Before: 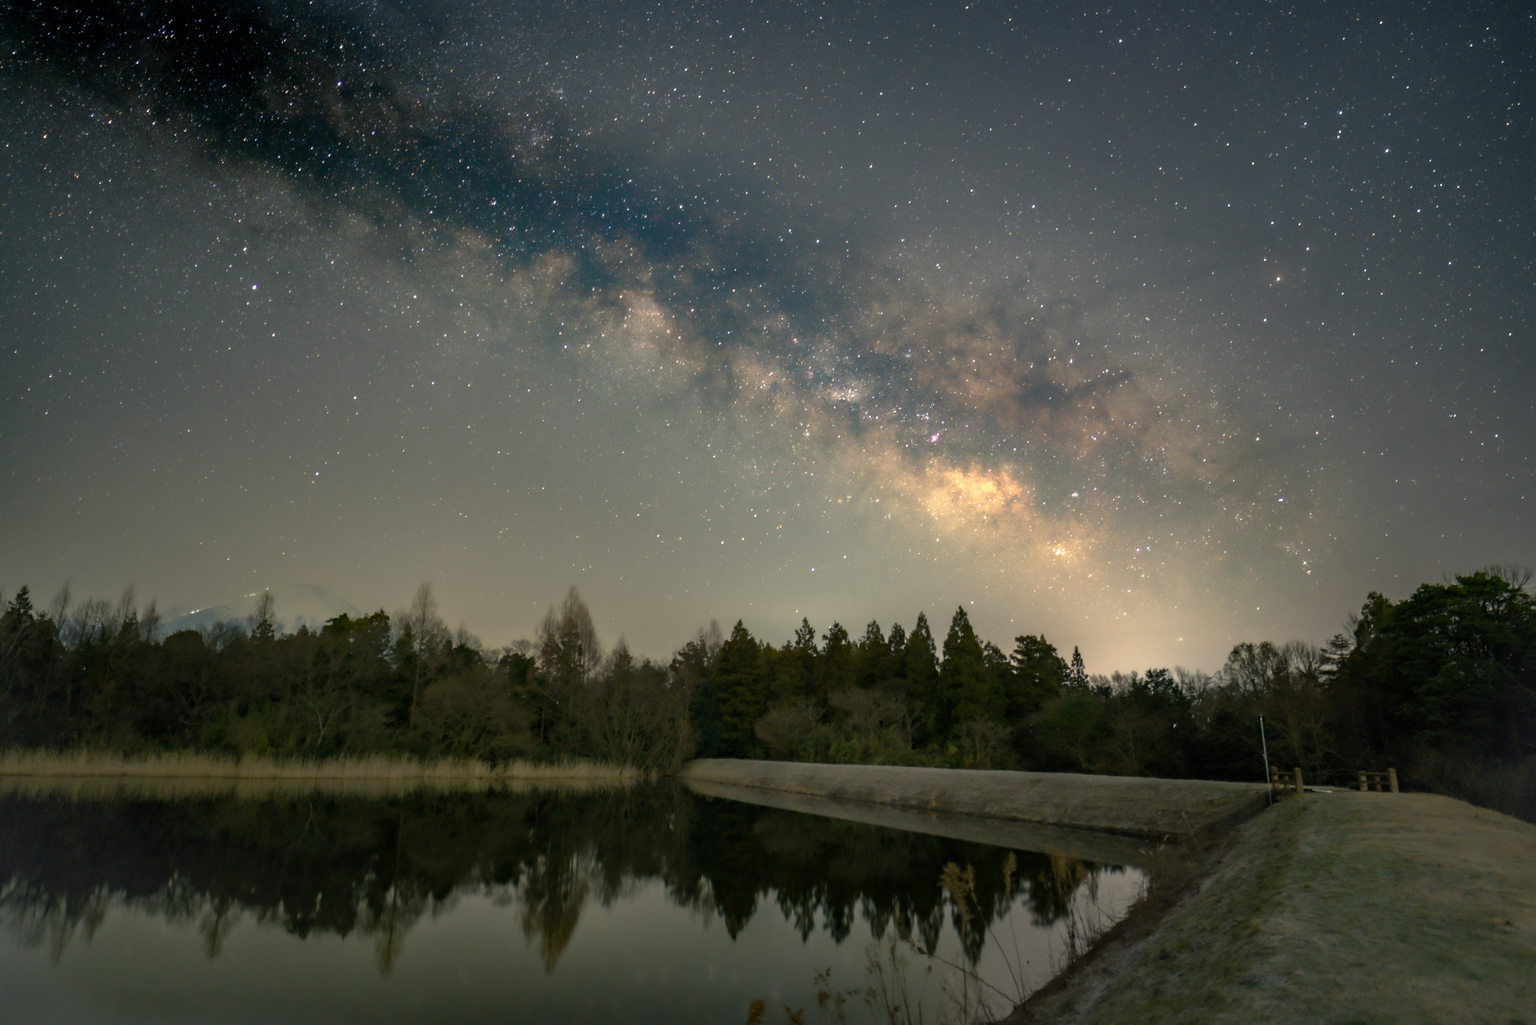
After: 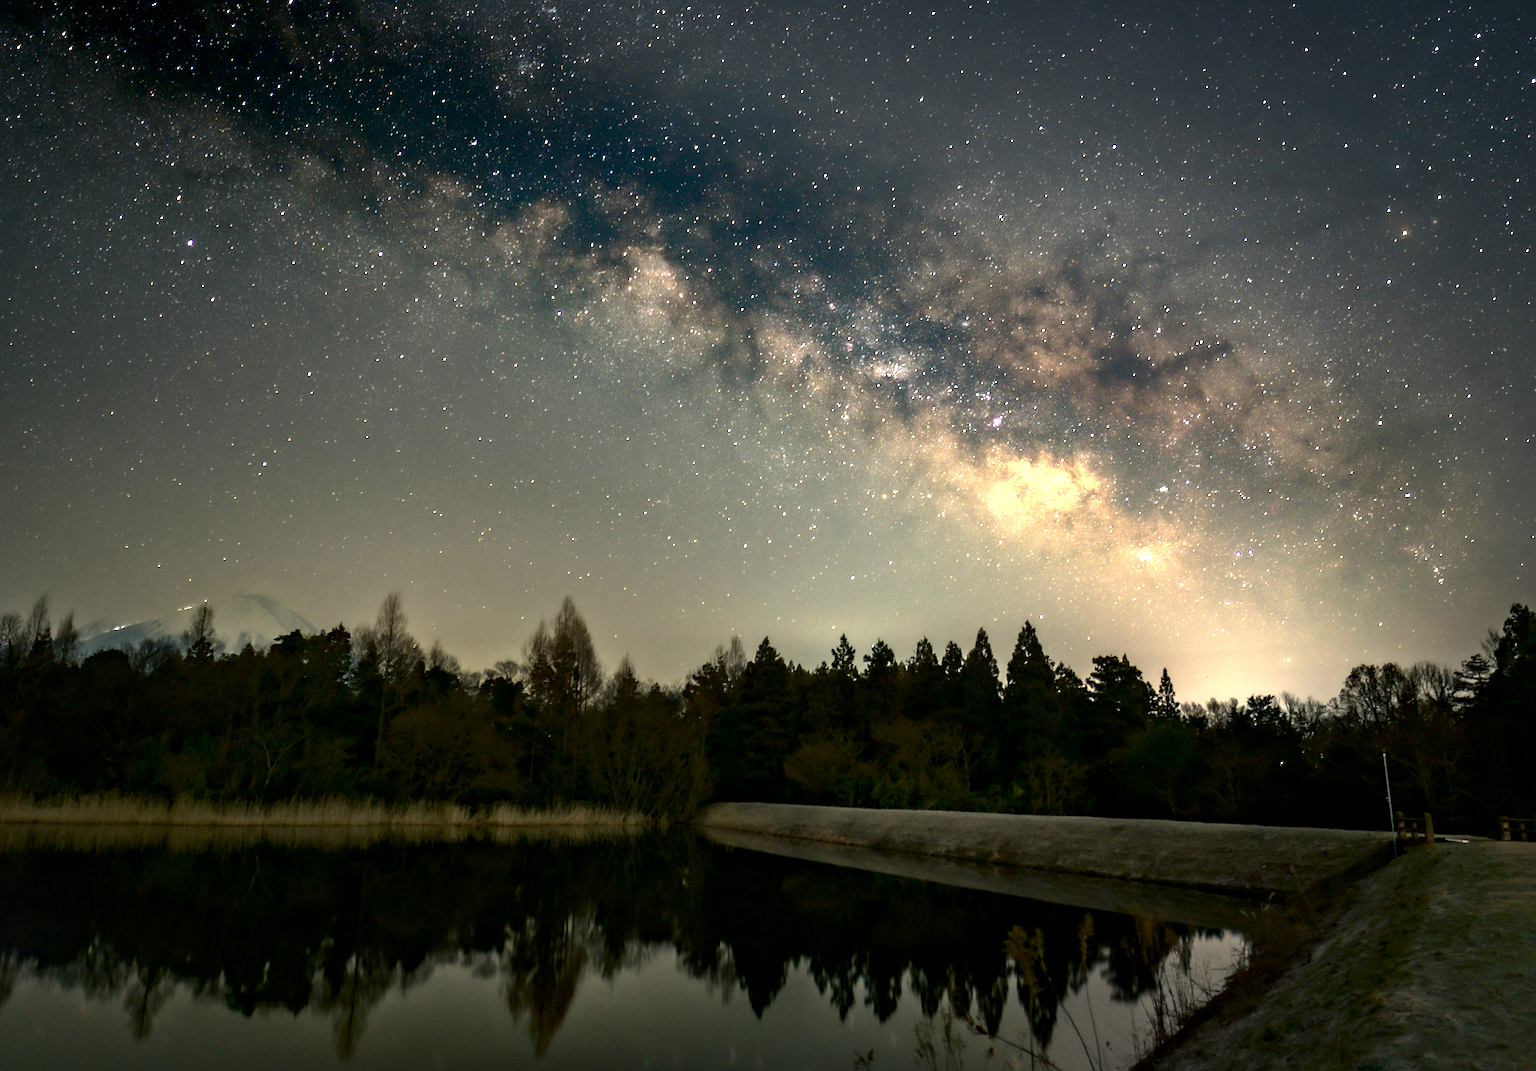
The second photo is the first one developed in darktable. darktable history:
exposure: black level correction 0.001, exposure 0.193 EV, compensate highlight preservation false
sharpen: on, module defaults
local contrast: mode bilateral grid, contrast 30, coarseness 25, midtone range 0.2
tone equalizer: -8 EV -0.711 EV, -7 EV -0.737 EV, -6 EV -0.624 EV, -5 EV -0.395 EV, -3 EV 0.397 EV, -2 EV 0.6 EV, -1 EV 0.685 EV, +0 EV 0.757 EV, edges refinement/feathering 500, mask exposure compensation -1.57 EV, preserve details no
crop: left 6.168%, top 8.102%, right 9.526%, bottom 3.74%
contrast brightness saturation: contrast 0.066, brightness -0.146, saturation 0.119
